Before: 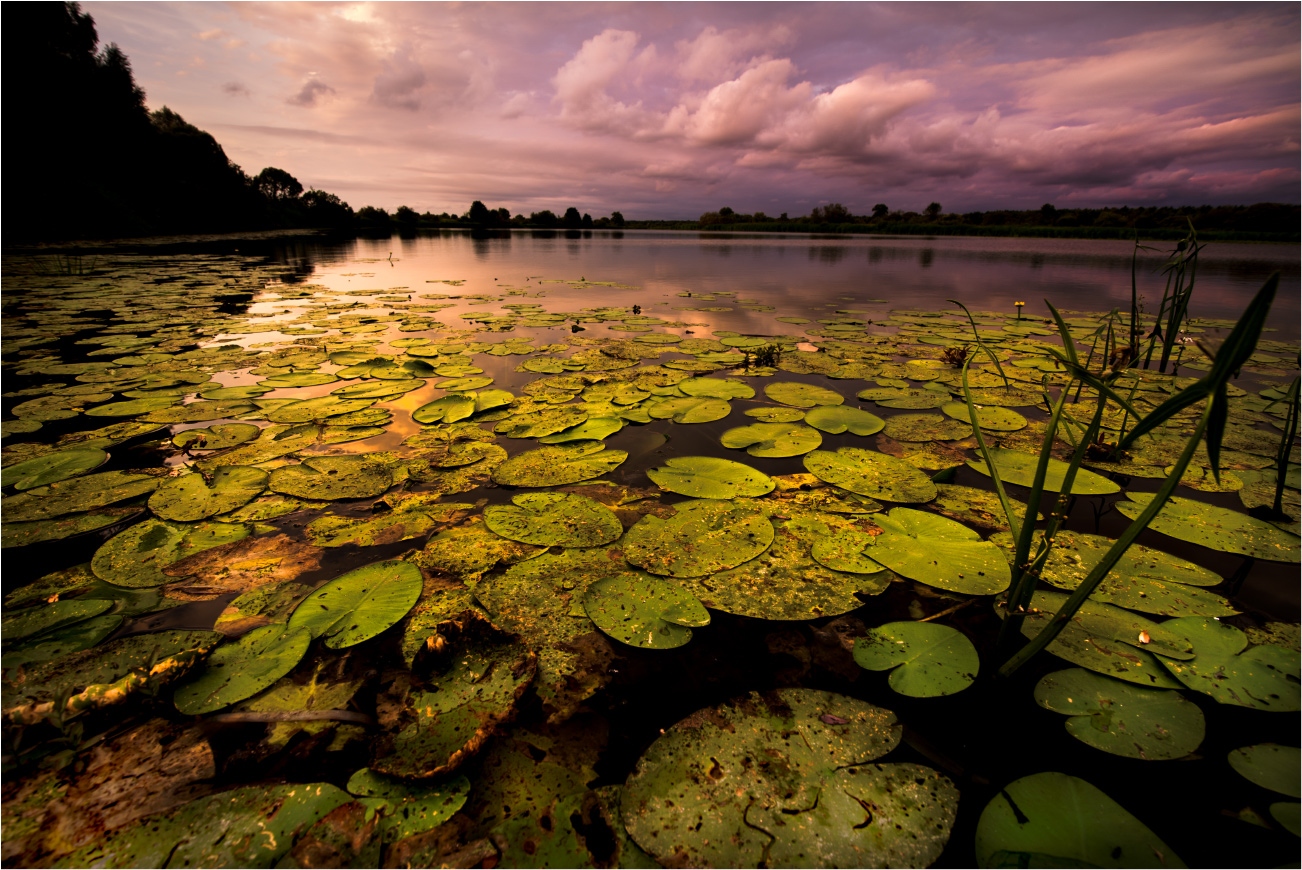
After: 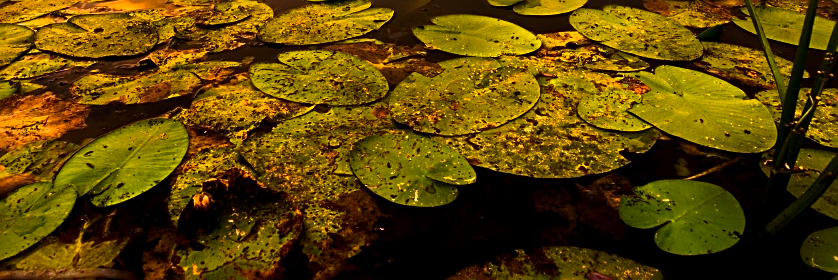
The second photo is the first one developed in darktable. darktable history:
crop: left 18.009%, top 50.841%, right 17.605%, bottom 16.915%
contrast brightness saturation: contrast 0.157, saturation 0.331
sharpen: on, module defaults
